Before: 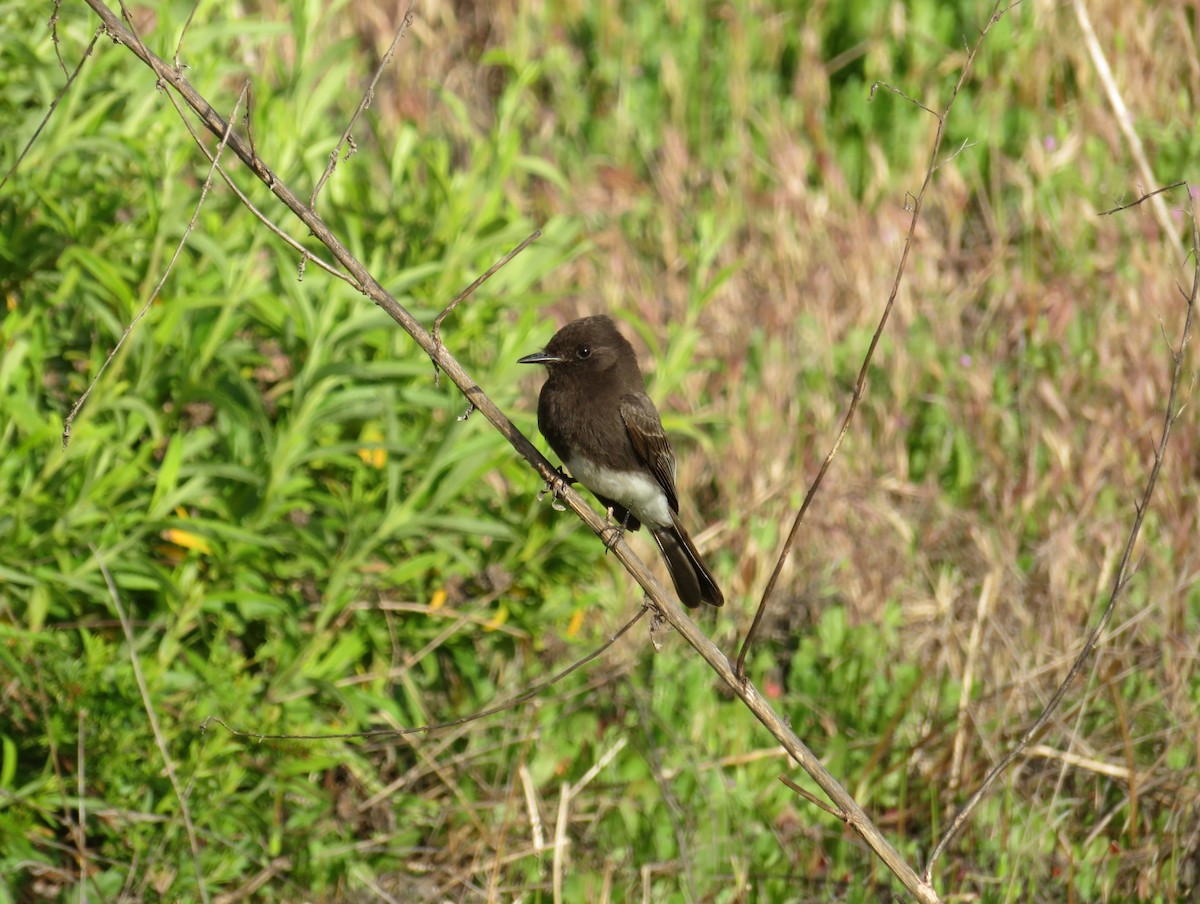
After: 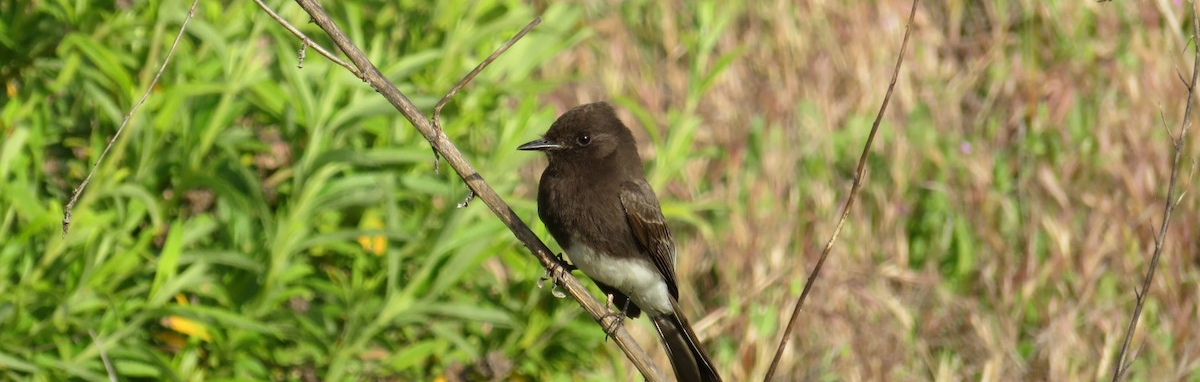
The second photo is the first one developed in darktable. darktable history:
crop and rotate: top 23.65%, bottom 34.024%
